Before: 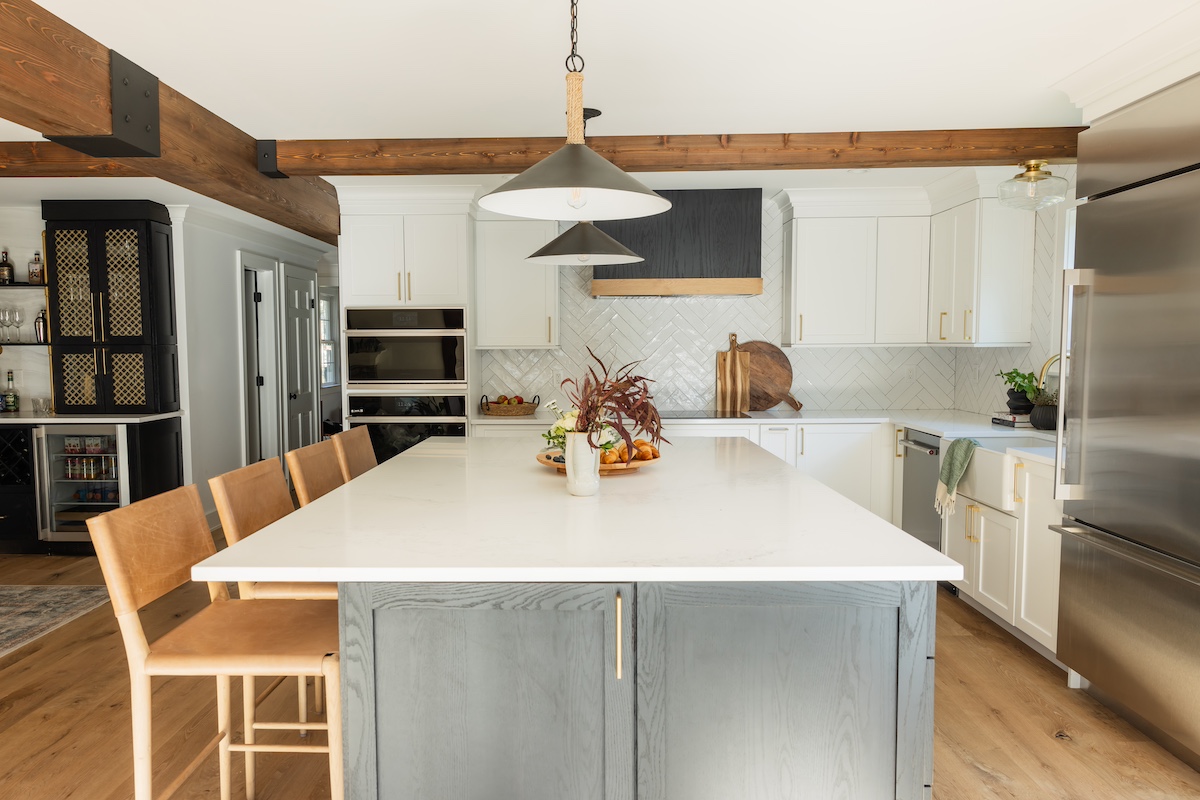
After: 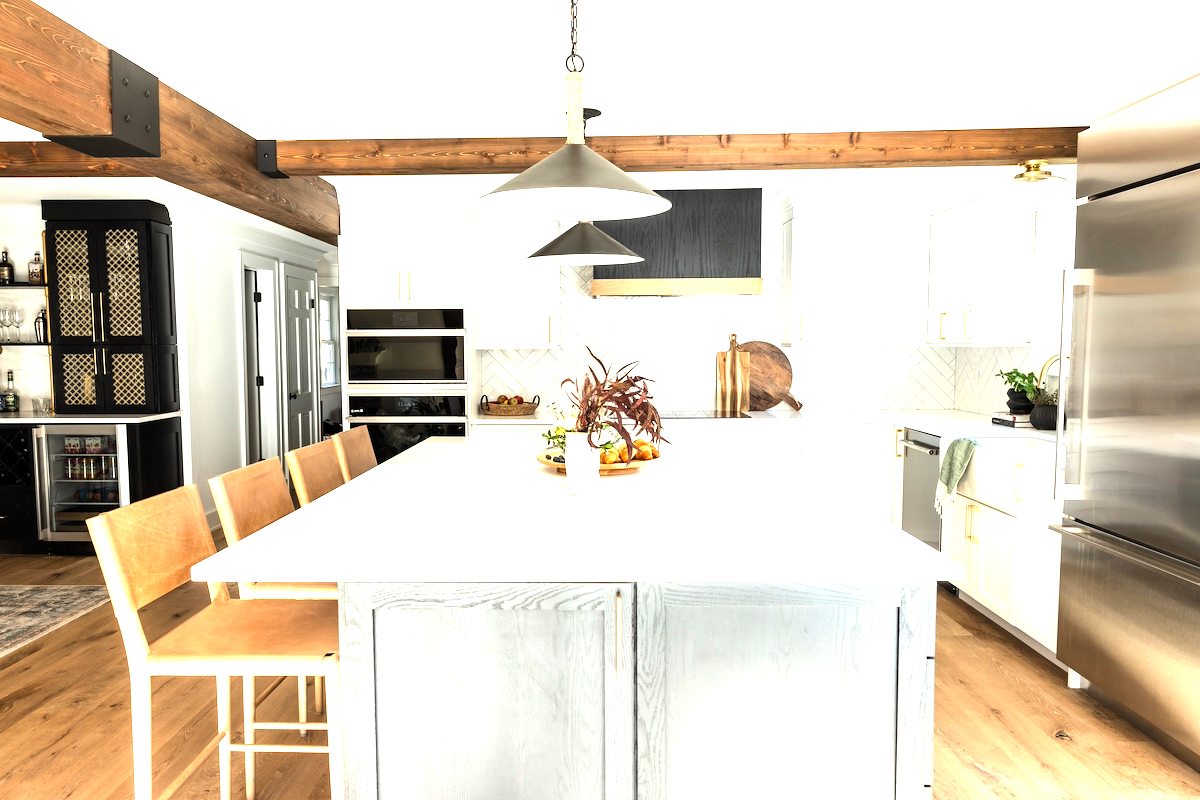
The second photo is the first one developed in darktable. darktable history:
white balance: red 1, blue 1
levels: levels [0.016, 0.484, 0.953]
exposure: black level correction 0, exposure 0.68 EV, compensate exposure bias true, compensate highlight preservation false
tone equalizer: -8 EV -0.75 EV, -7 EV -0.7 EV, -6 EV -0.6 EV, -5 EV -0.4 EV, -3 EV 0.4 EV, -2 EV 0.6 EV, -1 EV 0.7 EV, +0 EV 0.75 EV, edges refinement/feathering 500, mask exposure compensation -1.57 EV, preserve details no
